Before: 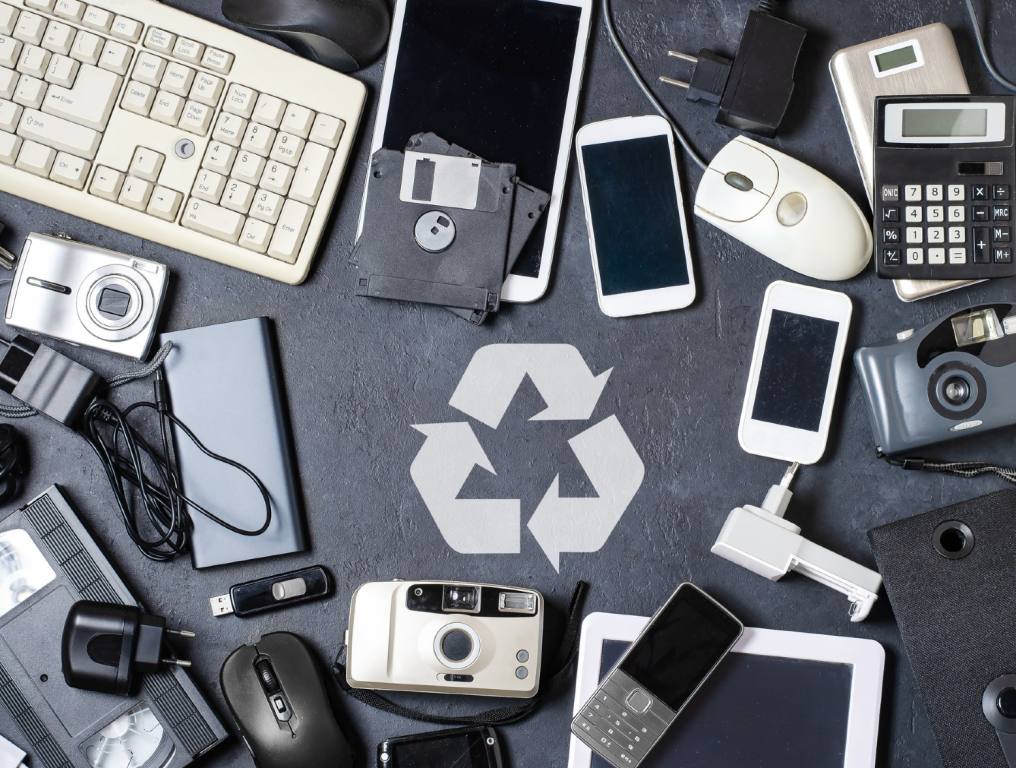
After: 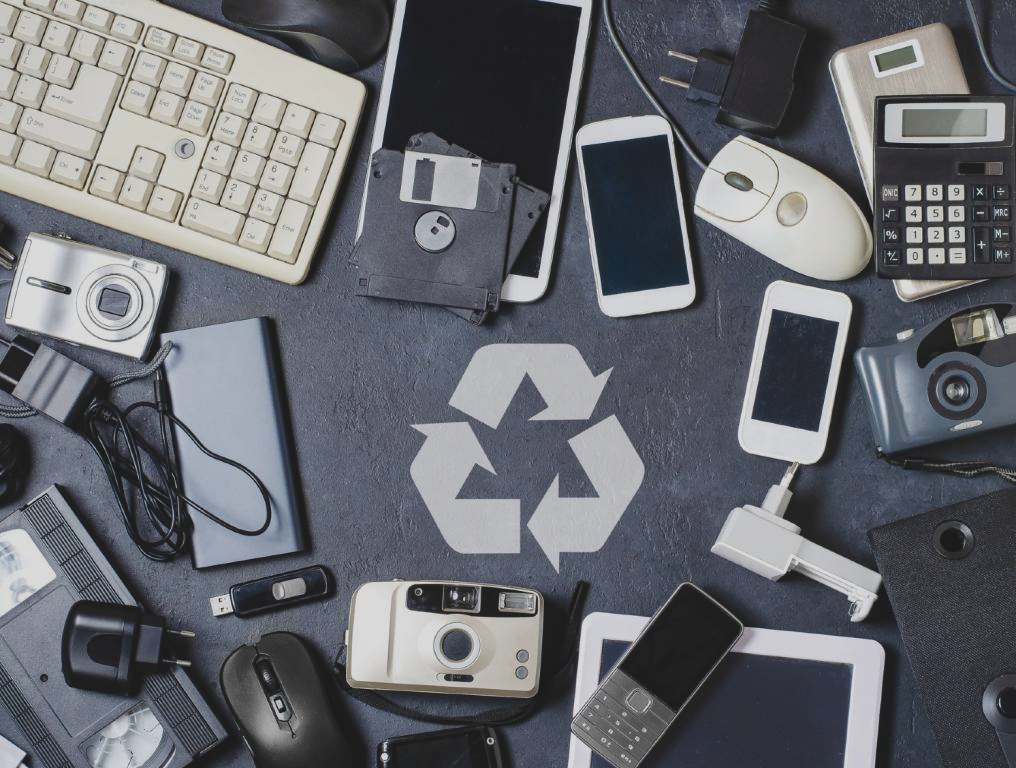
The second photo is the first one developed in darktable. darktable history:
exposure: black level correction -0.015, exposure -0.5 EV, compensate highlight preservation false
color balance rgb: perceptual saturation grading › global saturation 20%, perceptual saturation grading › highlights -25%, perceptual saturation grading › shadows 25%
